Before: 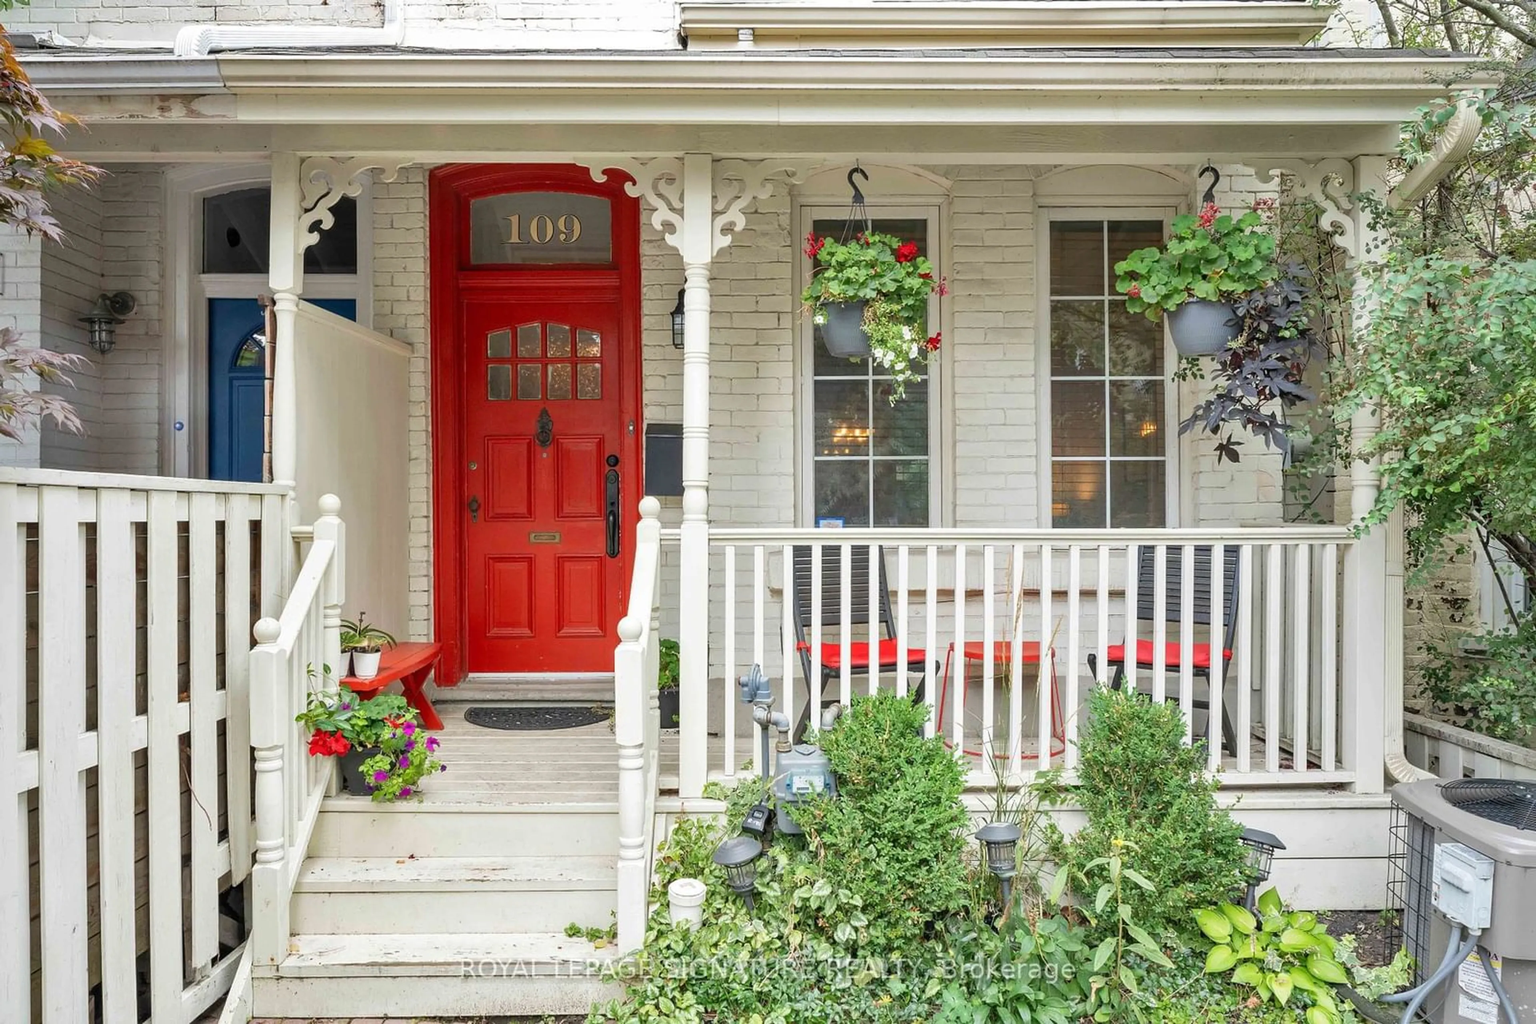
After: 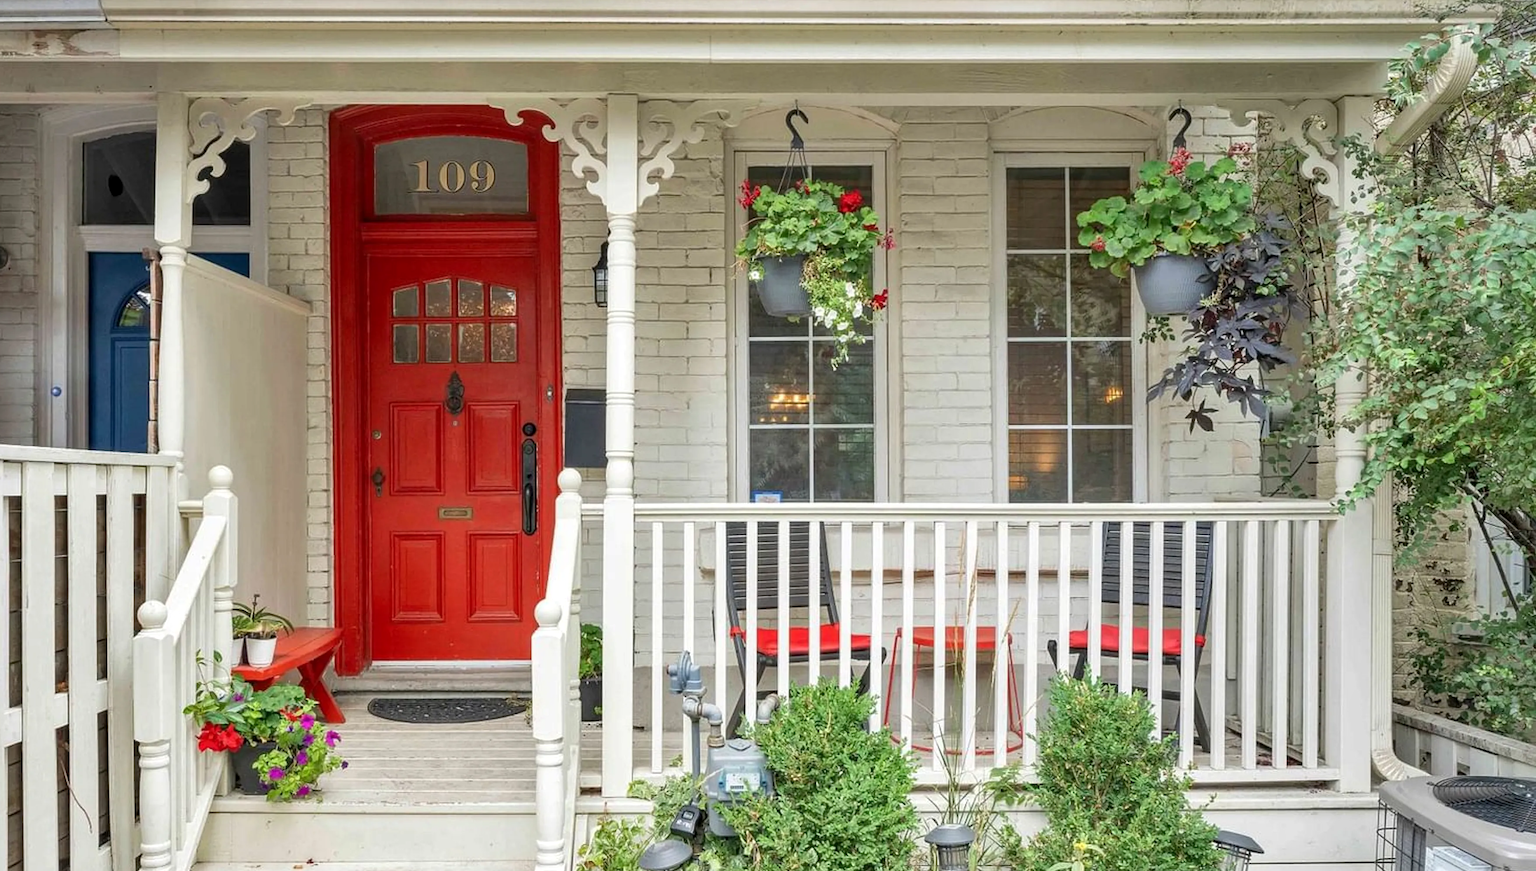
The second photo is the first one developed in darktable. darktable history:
crop: left 8.311%, top 6.602%, bottom 15.375%
local contrast: highlights 100%, shadows 99%, detail 120%, midtone range 0.2
